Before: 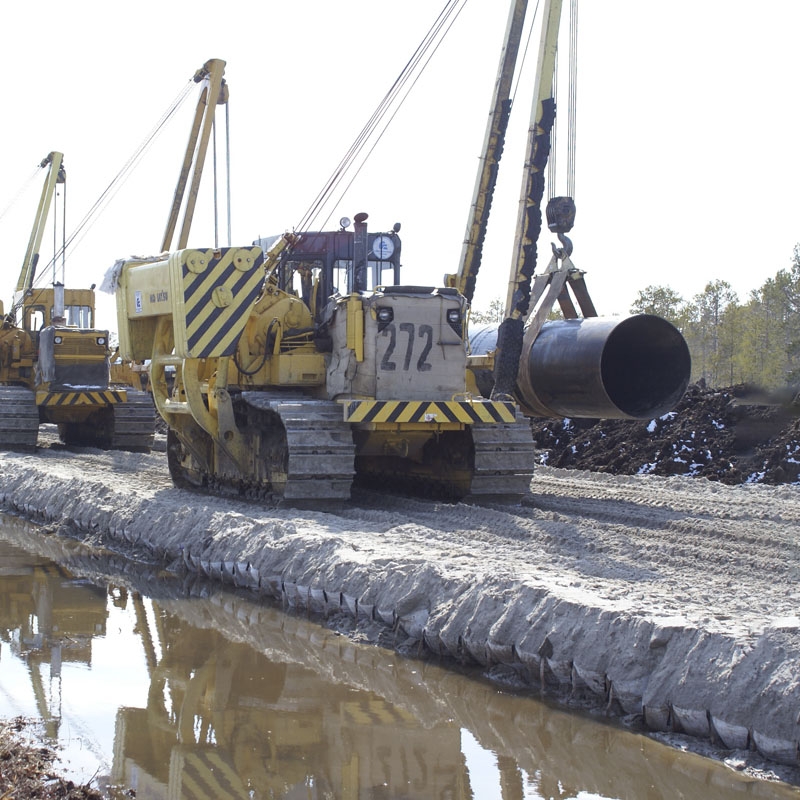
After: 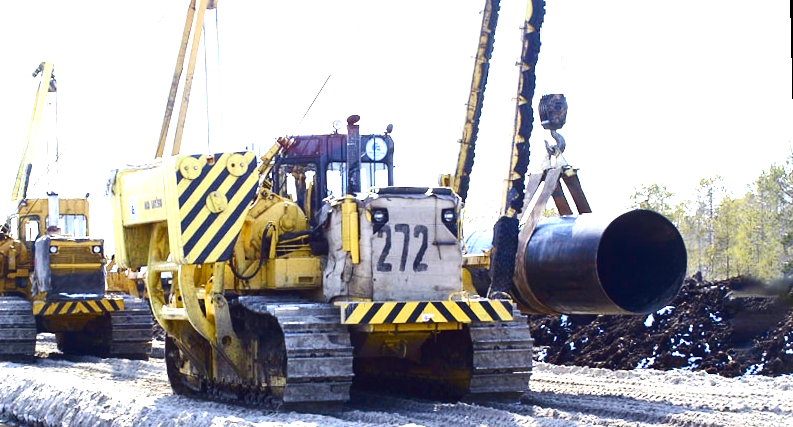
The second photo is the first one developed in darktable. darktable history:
exposure: exposure 0.669 EV, compensate highlight preservation false
color balance rgb: linear chroma grading › shadows -2.2%, linear chroma grading › highlights -15%, linear chroma grading › global chroma -10%, linear chroma grading › mid-tones -10%, perceptual saturation grading › global saturation 45%, perceptual saturation grading › highlights -50%, perceptual saturation grading › shadows 30%, perceptual brilliance grading › global brilliance 18%, global vibrance 45%
rotate and perspective: rotation -1.42°, crop left 0.016, crop right 0.984, crop top 0.035, crop bottom 0.965
contrast brightness saturation: contrast 0.24, brightness -0.24, saturation 0.14
crop and rotate: top 10.605%, bottom 33.274%
